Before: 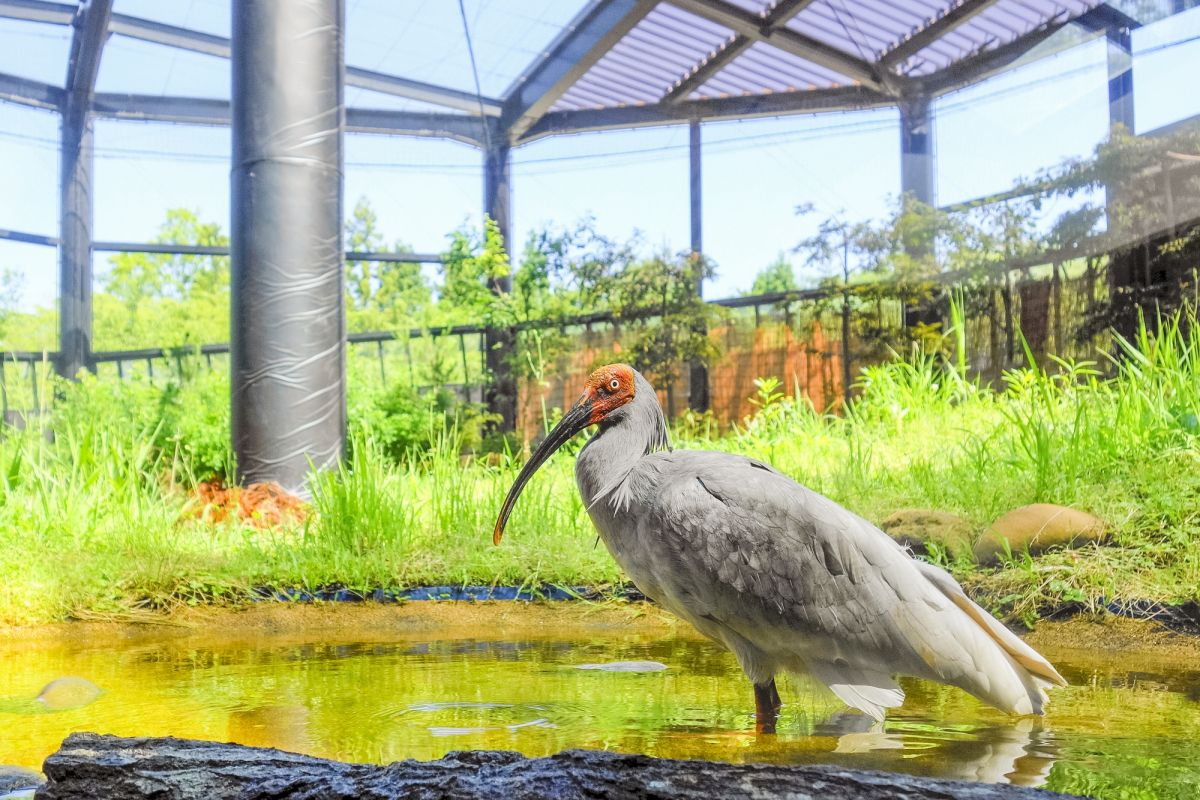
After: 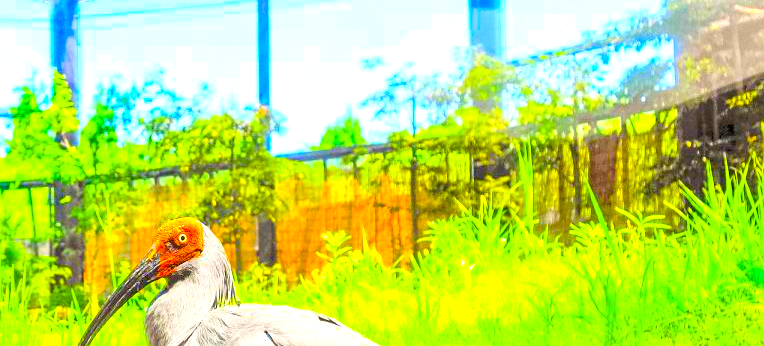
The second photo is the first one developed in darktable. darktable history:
sharpen: amount 0.2
crop: left 36.005%, top 18.293%, right 0.31%, bottom 38.444%
rotate and perspective: automatic cropping off
color balance rgb: linear chroma grading › global chroma 42%, perceptual saturation grading › global saturation 42%, perceptual brilliance grading › global brilliance 25%, global vibrance 33%
contrast brightness saturation: contrast 0.07, brightness 0.18, saturation 0.4
